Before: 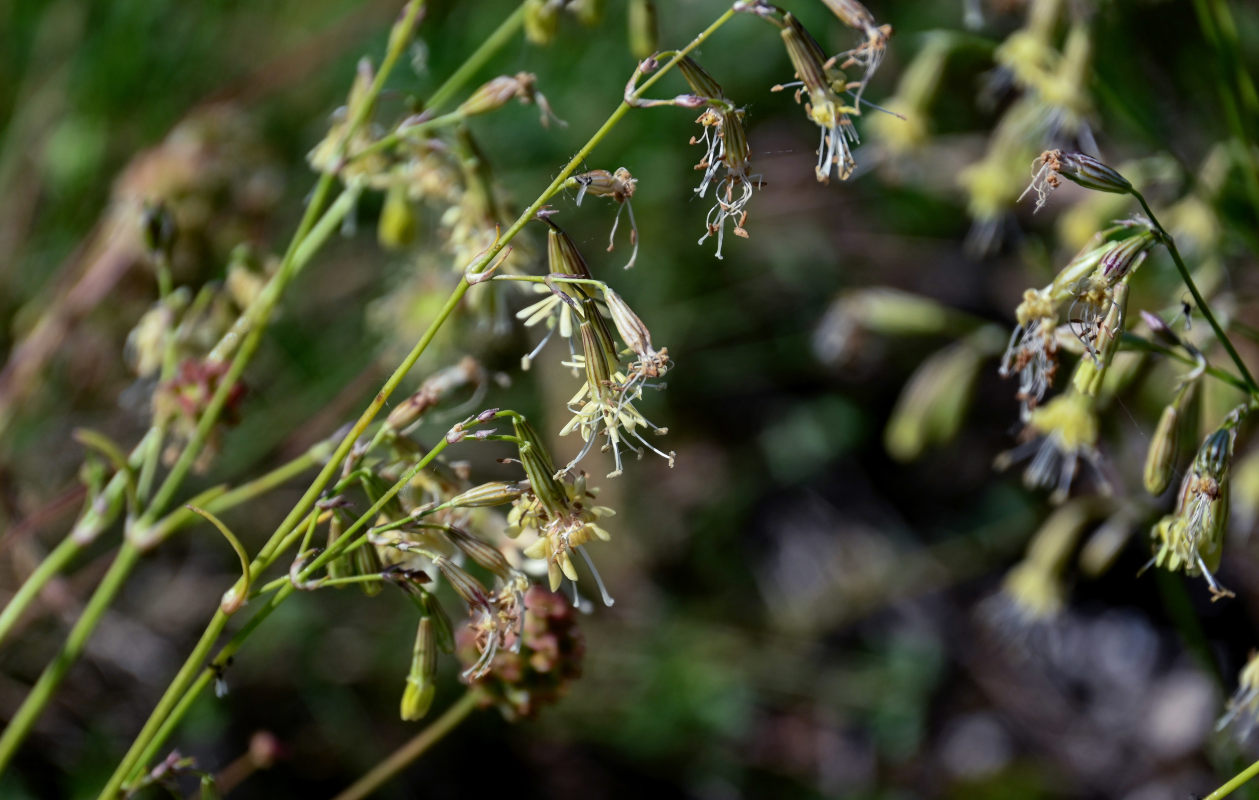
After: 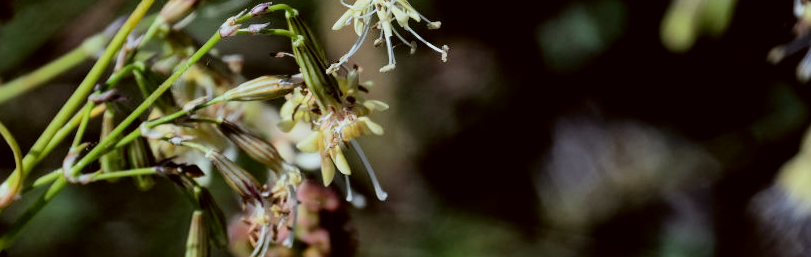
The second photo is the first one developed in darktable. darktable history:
contrast brightness saturation: contrast 0.101, brightness 0.034, saturation 0.089
color correction: highlights a* -3.35, highlights b* -6.27, shadows a* 3.17, shadows b* 5.13
filmic rgb: black relative exposure -5.09 EV, white relative exposure 3.95 EV, hardness 2.89, contrast 1.186, highlights saturation mix -31.13%
crop: left 18.071%, top 50.854%, right 17.507%, bottom 16.933%
